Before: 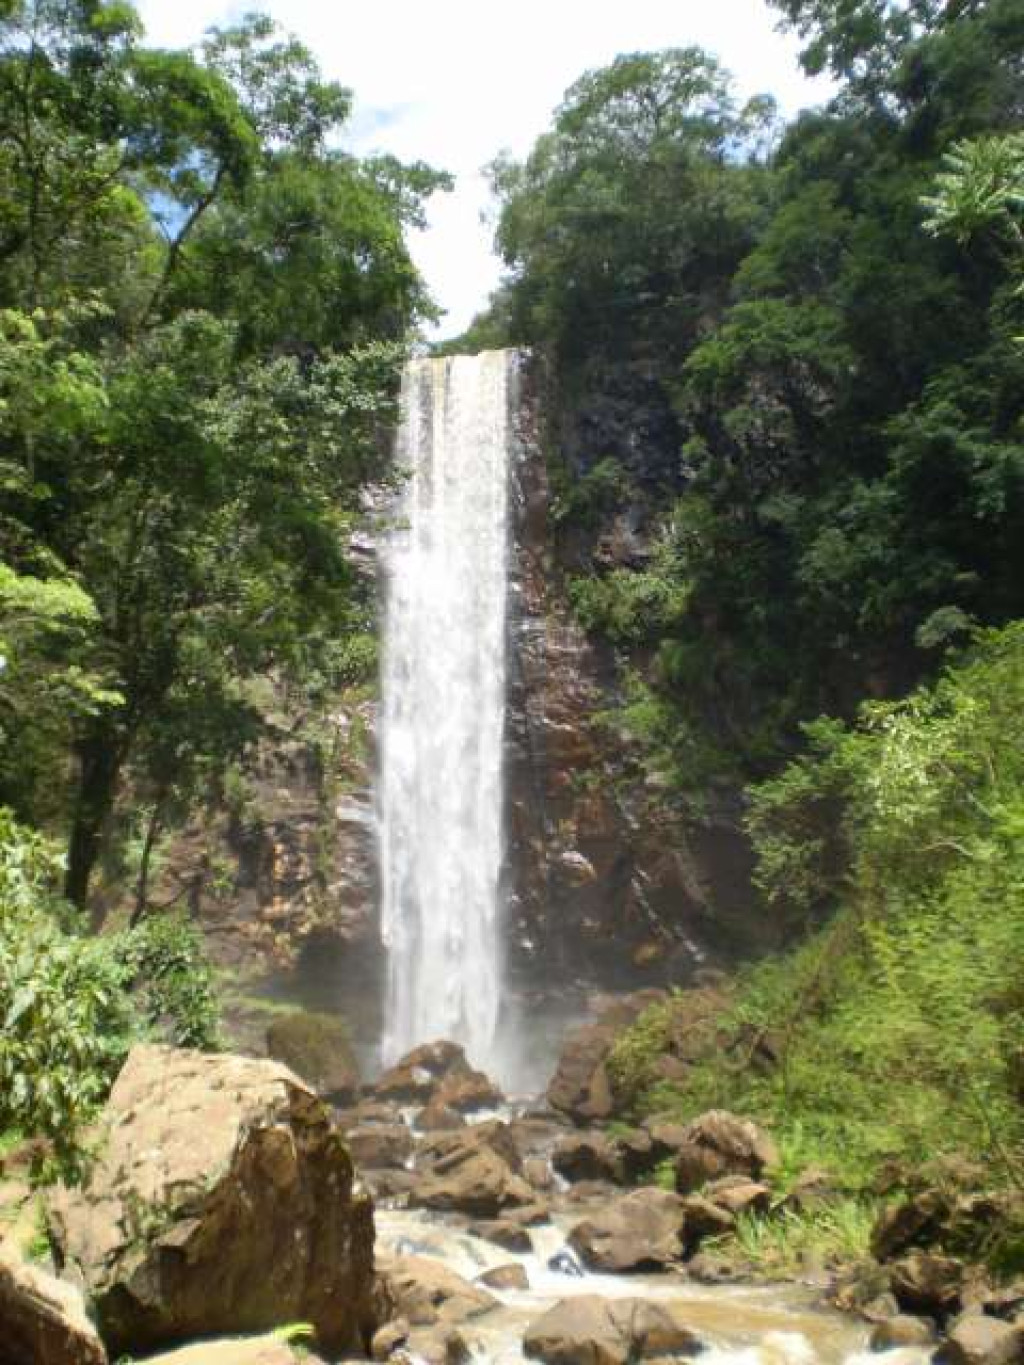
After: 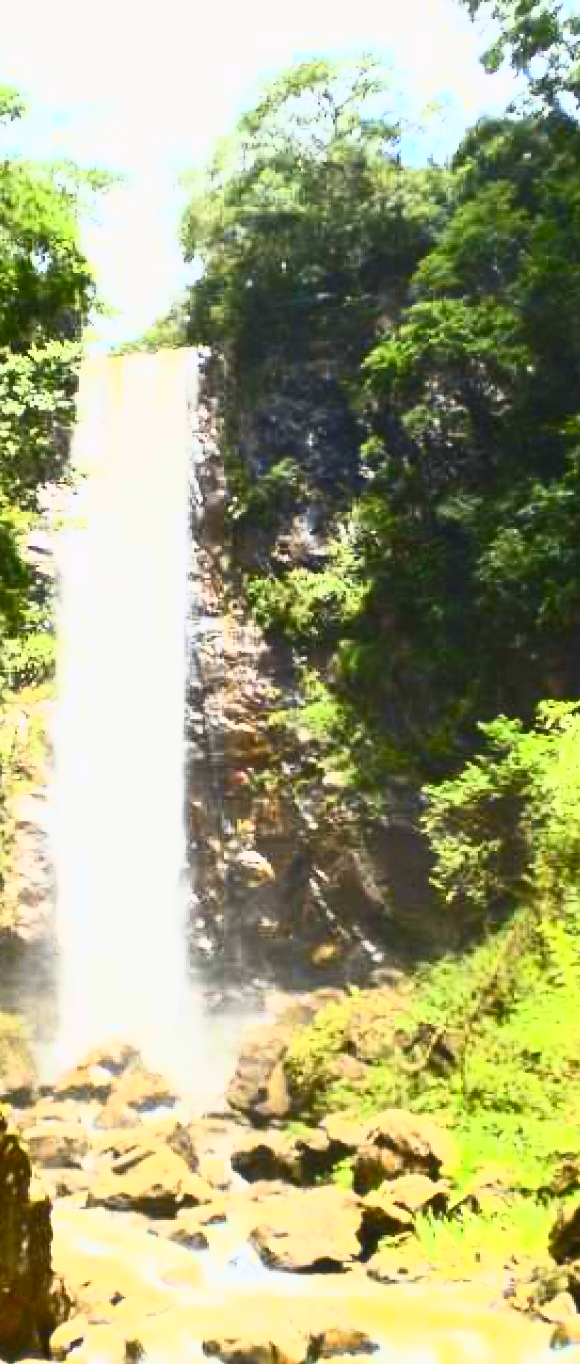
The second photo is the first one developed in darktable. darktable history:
contrast brightness saturation: contrast 0.83, brightness 0.59, saturation 0.59
haze removal: strength -0.05
tone curve: curves: ch0 [(0, 0.029) (0.071, 0.087) (0.223, 0.265) (0.447, 0.605) (0.654, 0.823) (0.861, 0.943) (1, 0.981)]; ch1 [(0, 0) (0.353, 0.344) (0.447, 0.449) (0.502, 0.501) (0.547, 0.54) (0.57, 0.582) (0.608, 0.608) (0.618, 0.631) (0.657, 0.699) (1, 1)]; ch2 [(0, 0) (0.34, 0.314) (0.456, 0.456) (0.5, 0.503) (0.528, 0.54) (0.557, 0.577) (0.589, 0.626) (1, 1)], color space Lab, independent channels, preserve colors none
crop: left 31.458%, top 0%, right 11.876%
